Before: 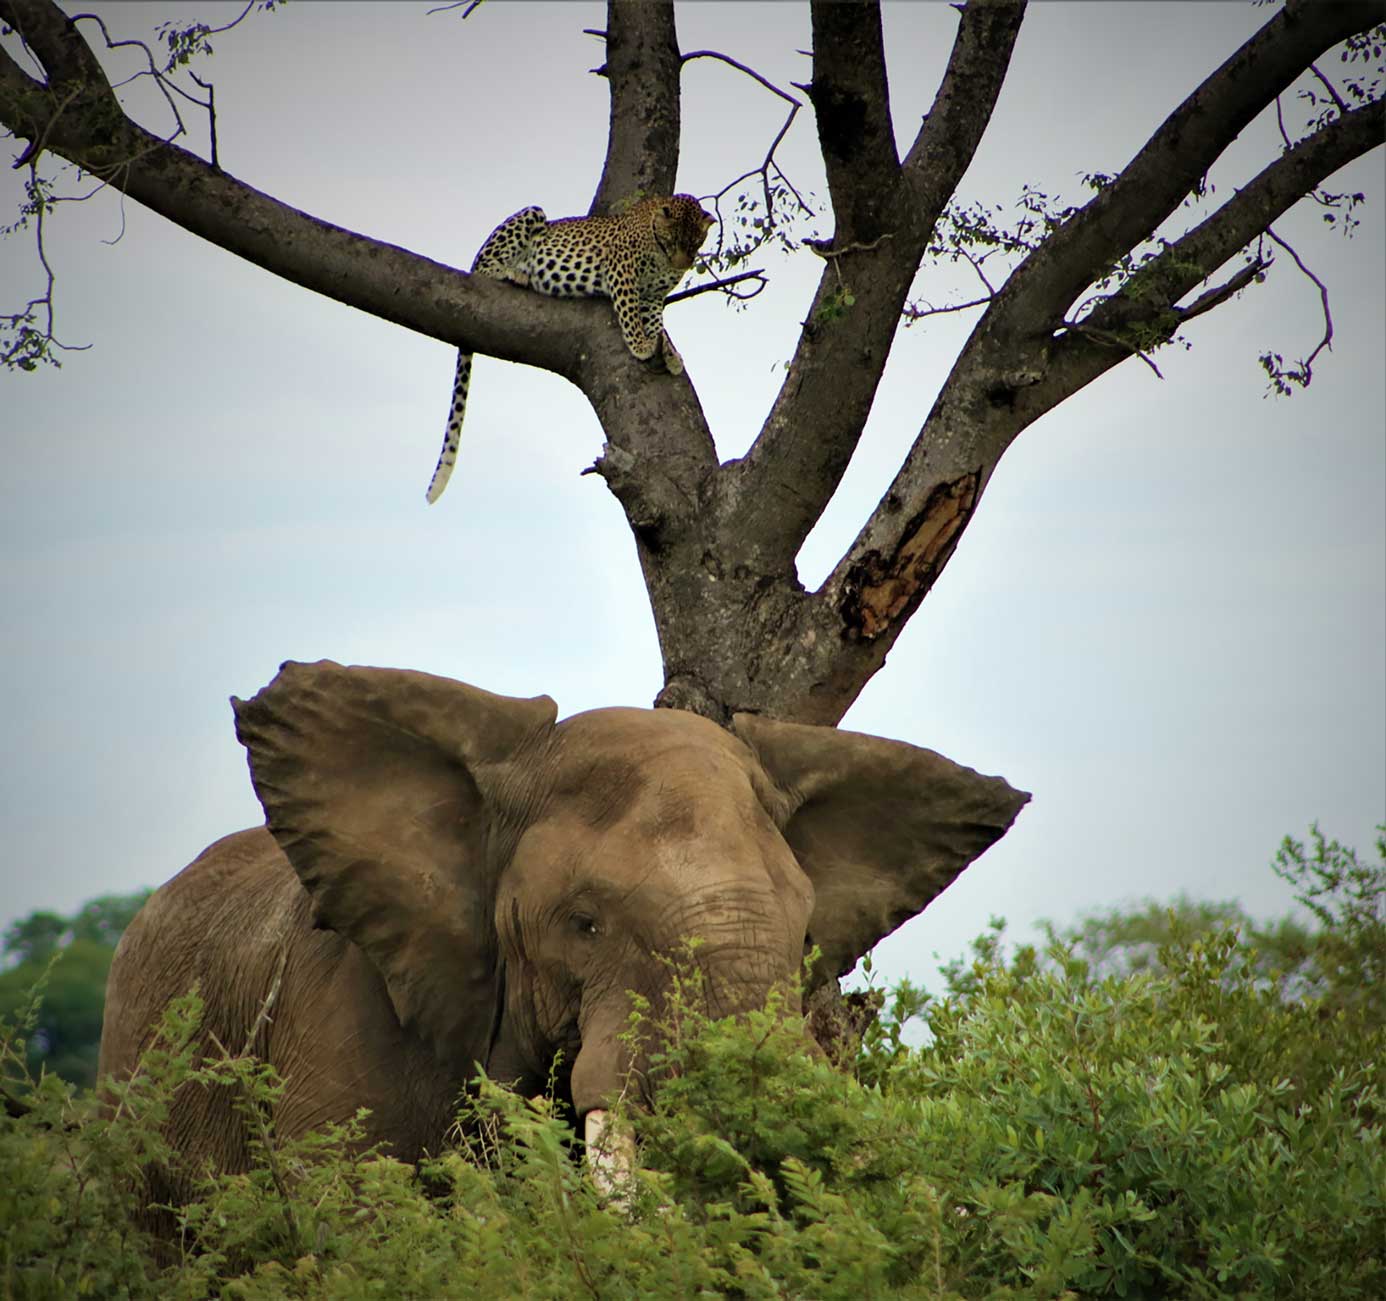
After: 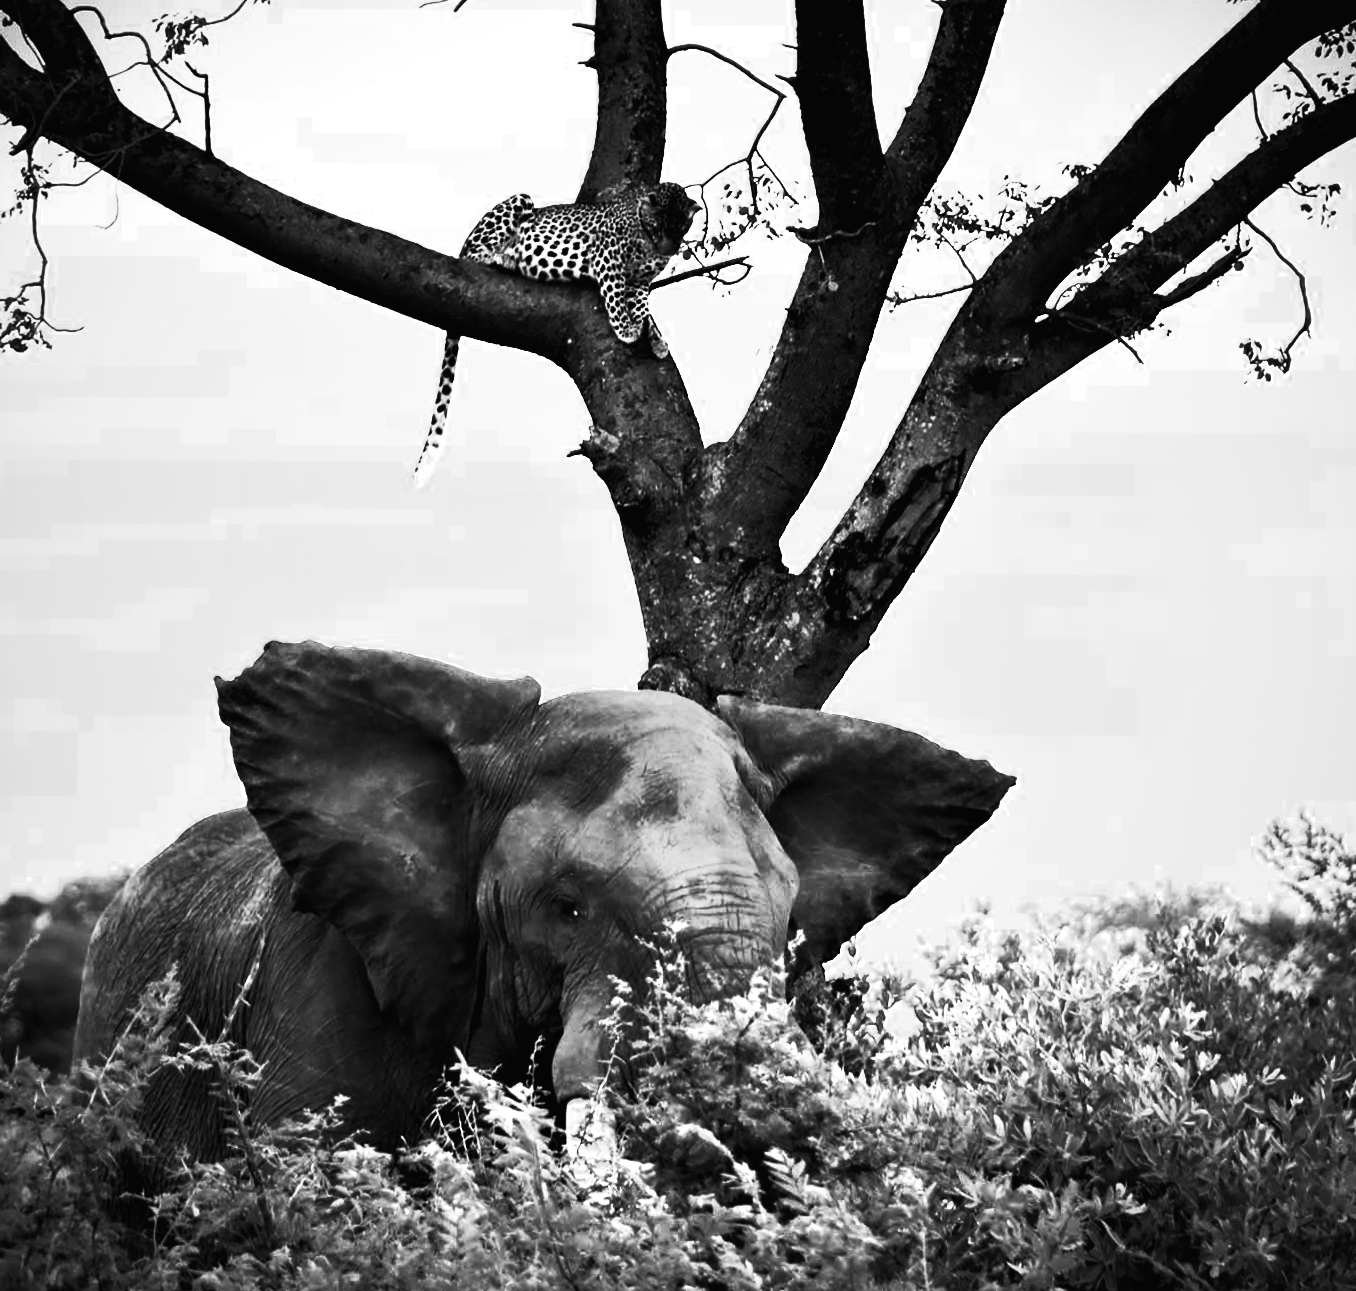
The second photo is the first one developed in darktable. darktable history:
color balance: contrast -0.5%
color zones: curves: ch0 [(0.002, 0.593) (0.143, 0.417) (0.285, 0.541) (0.455, 0.289) (0.608, 0.327) (0.727, 0.283) (0.869, 0.571) (1, 0.603)]; ch1 [(0, 0) (0.143, 0) (0.286, 0) (0.429, 0) (0.571, 0) (0.714, 0) (0.857, 0)]
contrast brightness saturation: contrast 0.83, brightness 0.59, saturation 0.59
color correction: highlights a* 3.12, highlights b* -1.55, shadows a* -0.101, shadows b* 2.52, saturation 0.98
filmic rgb: black relative exposure -5 EV, hardness 2.88, contrast 1.3, highlights saturation mix -30%
rotate and perspective: rotation 0.226°, lens shift (vertical) -0.042, crop left 0.023, crop right 0.982, crop top 0.006, crop bottom 0.994
